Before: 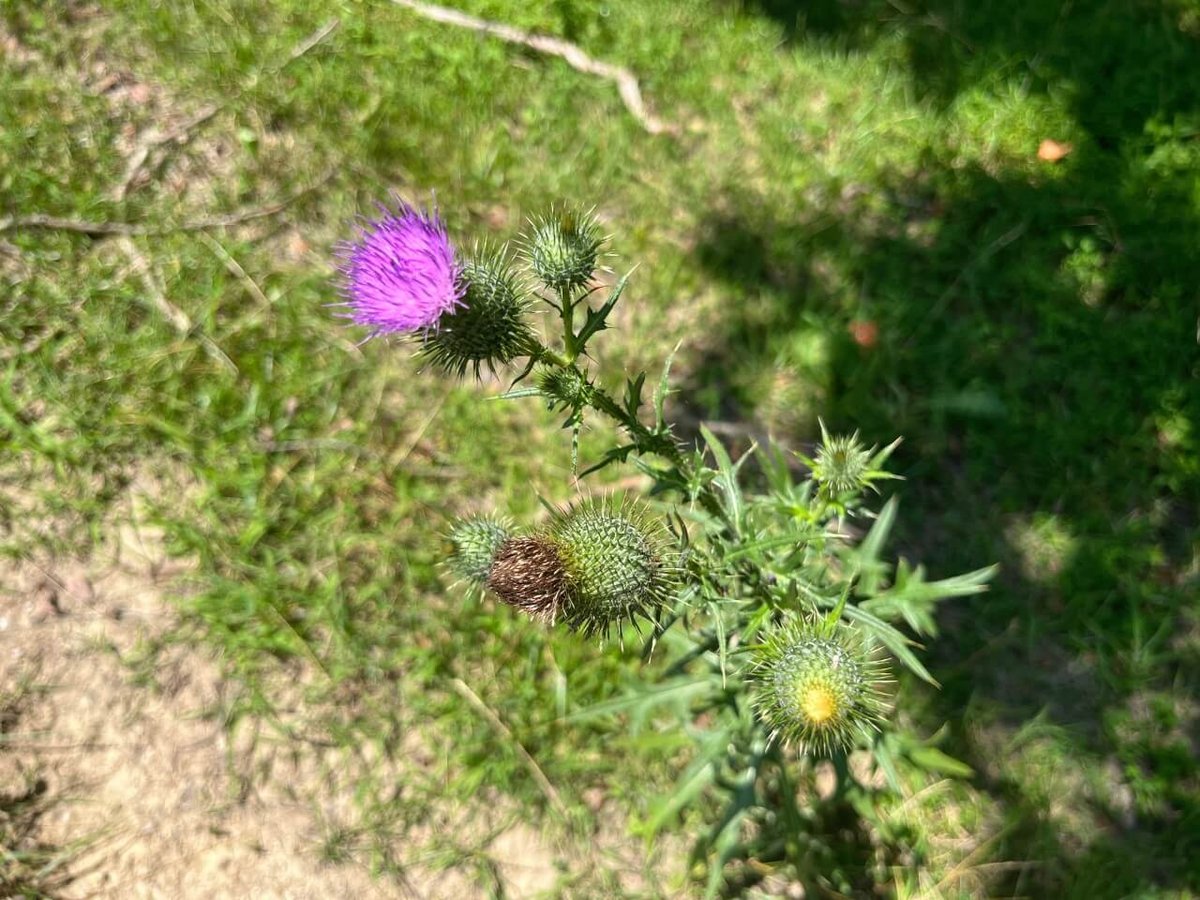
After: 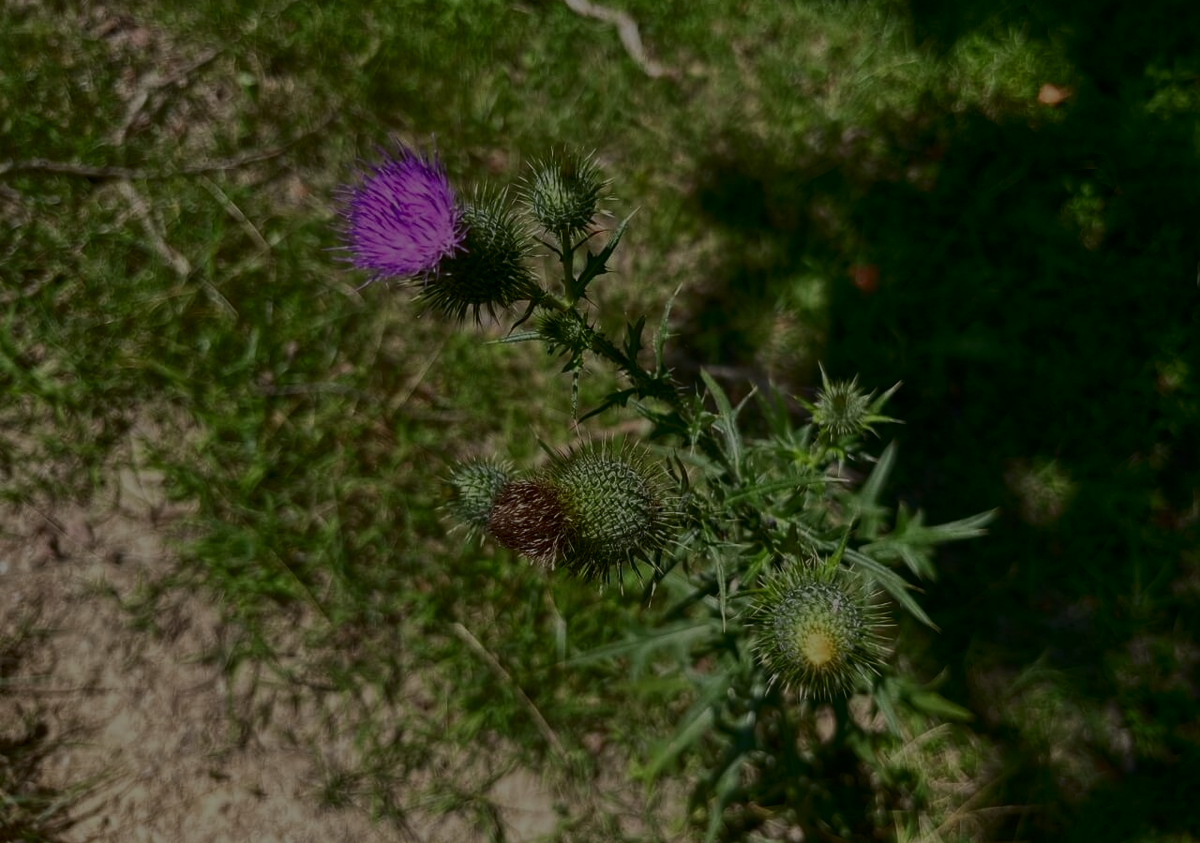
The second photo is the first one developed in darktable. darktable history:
color balance rgb: perceptual brilliance grading › global brilliance -48.39%
crop and rotate: top 6.25%
contrast brightness saturation: contrast 0.4, brightness 0.05, saturation 0.25
